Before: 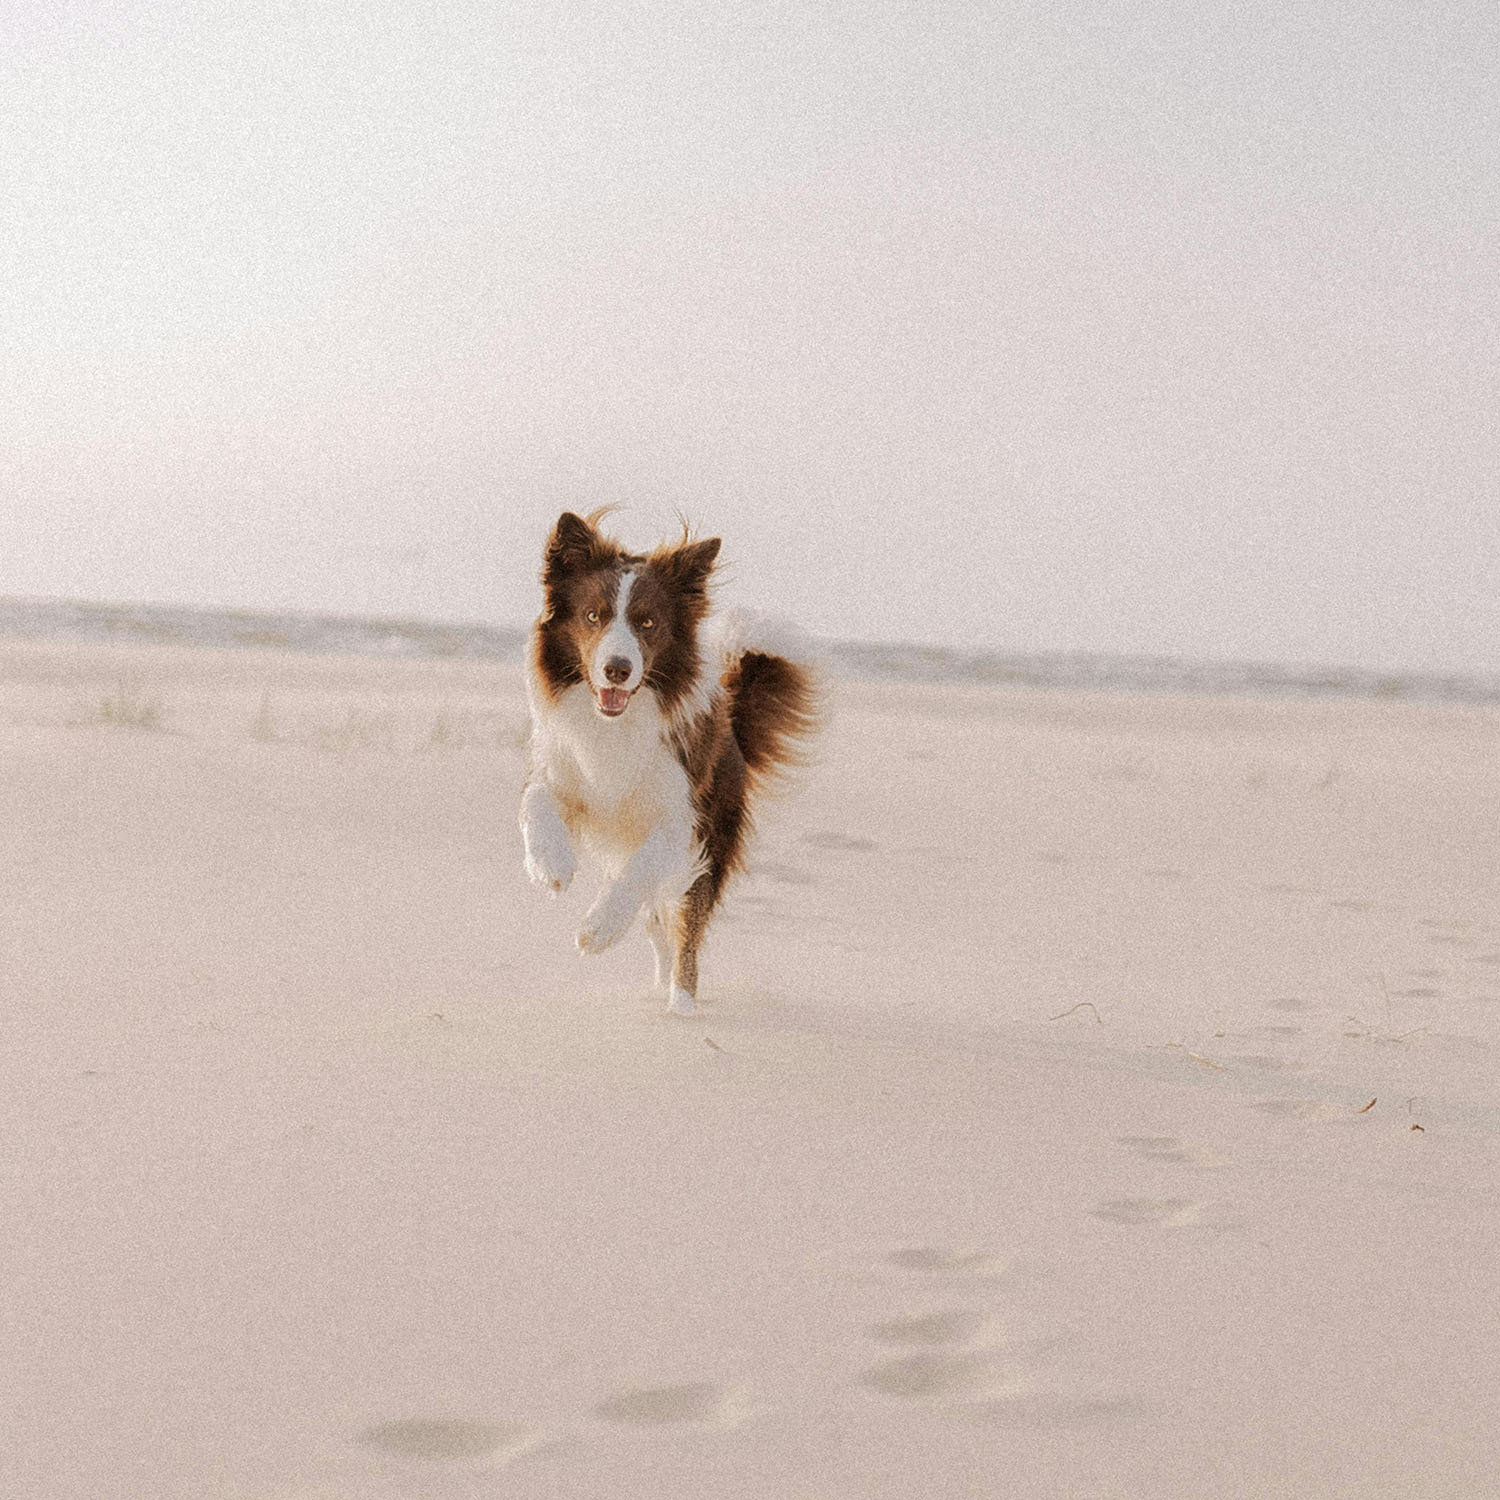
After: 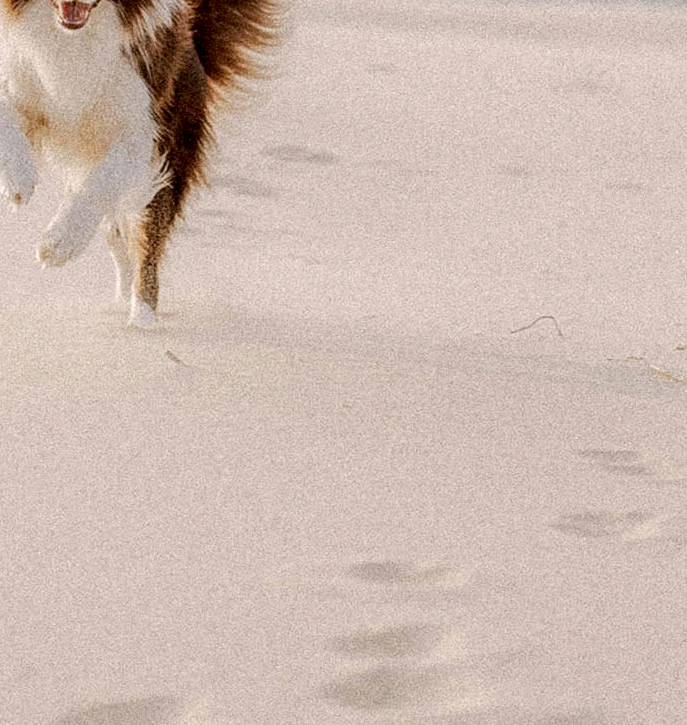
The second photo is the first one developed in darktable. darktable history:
local contrast: detail 130%
crop: left 35.976%, top 45.819%, right 18.162%, bottom 5.807%
contrast brightness saturation: contrast 0.14
exposure: black level correction 0.011, compensate highlight preservation false
